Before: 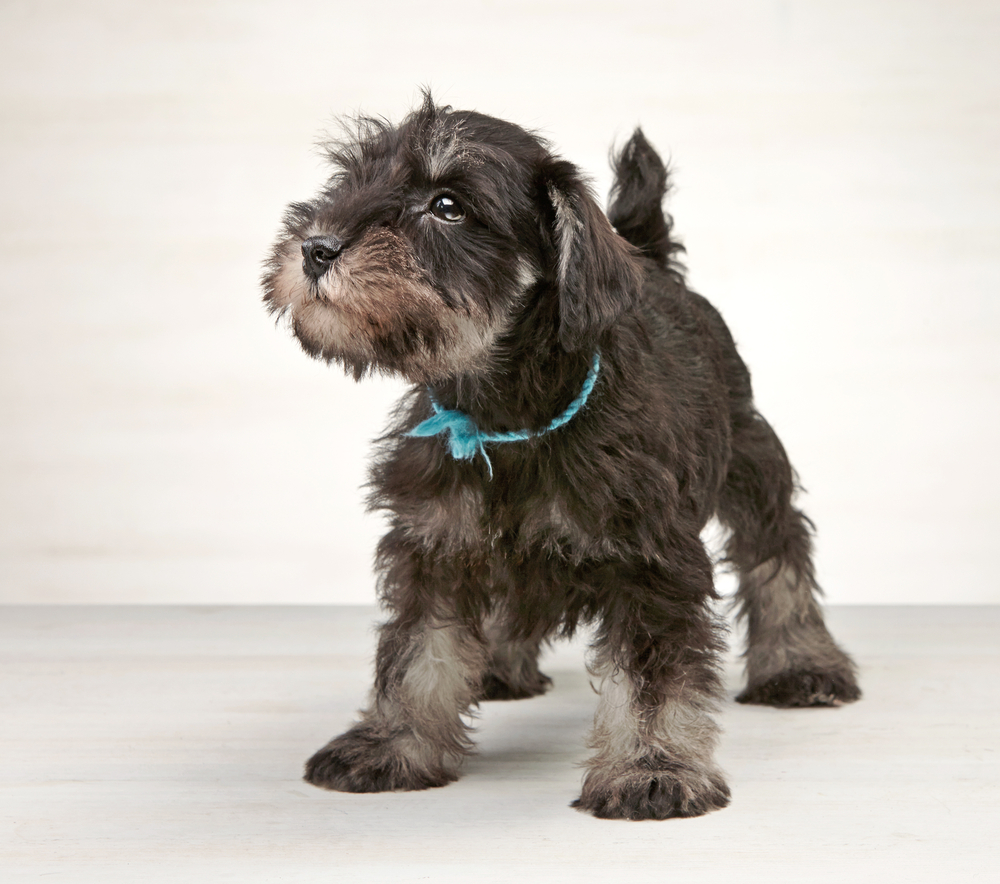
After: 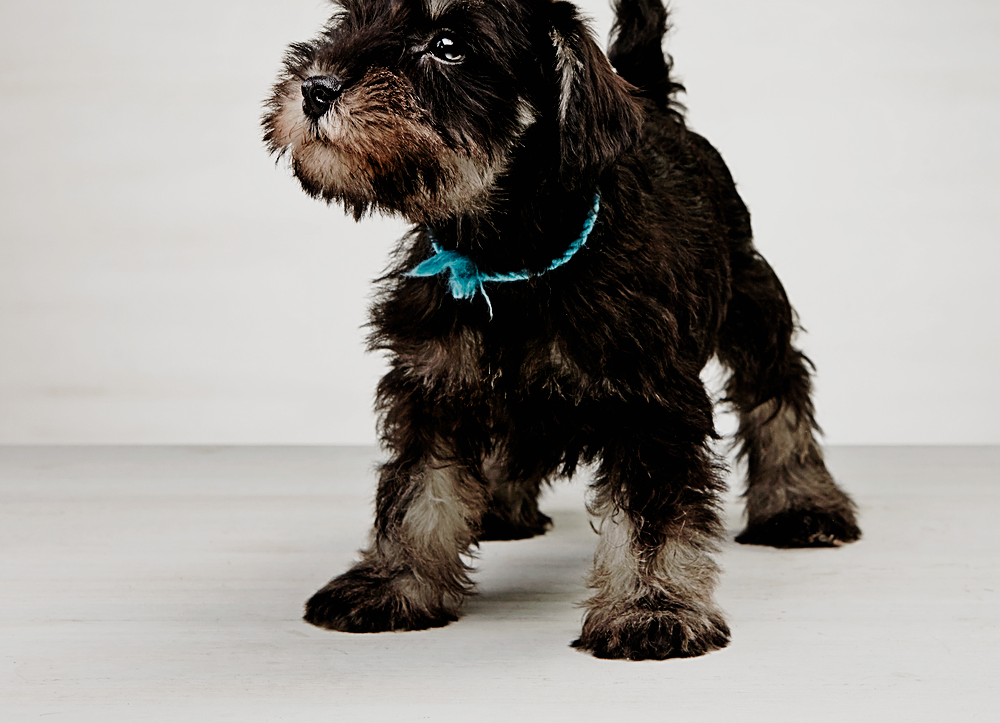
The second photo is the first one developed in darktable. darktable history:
sharpen: amount 0.592
exposure: black level correction 0.009, exposure -0.636 EV, compensate exposure bias true, compensate highlight preservation false
filmic rgb: black relative exposure -5.4 EV, white relative exposure 2.85 EV, dynamic range scaling -37.15%, hardness 3.98, contrast 1.611, highlights saturation mix -1.17%, add noise in highlights 0.001, preserve chrominance no, color science v3 (2019), use custom middle-gray values true, contrast in highlights soft
crop and rotate: top 18.143%
